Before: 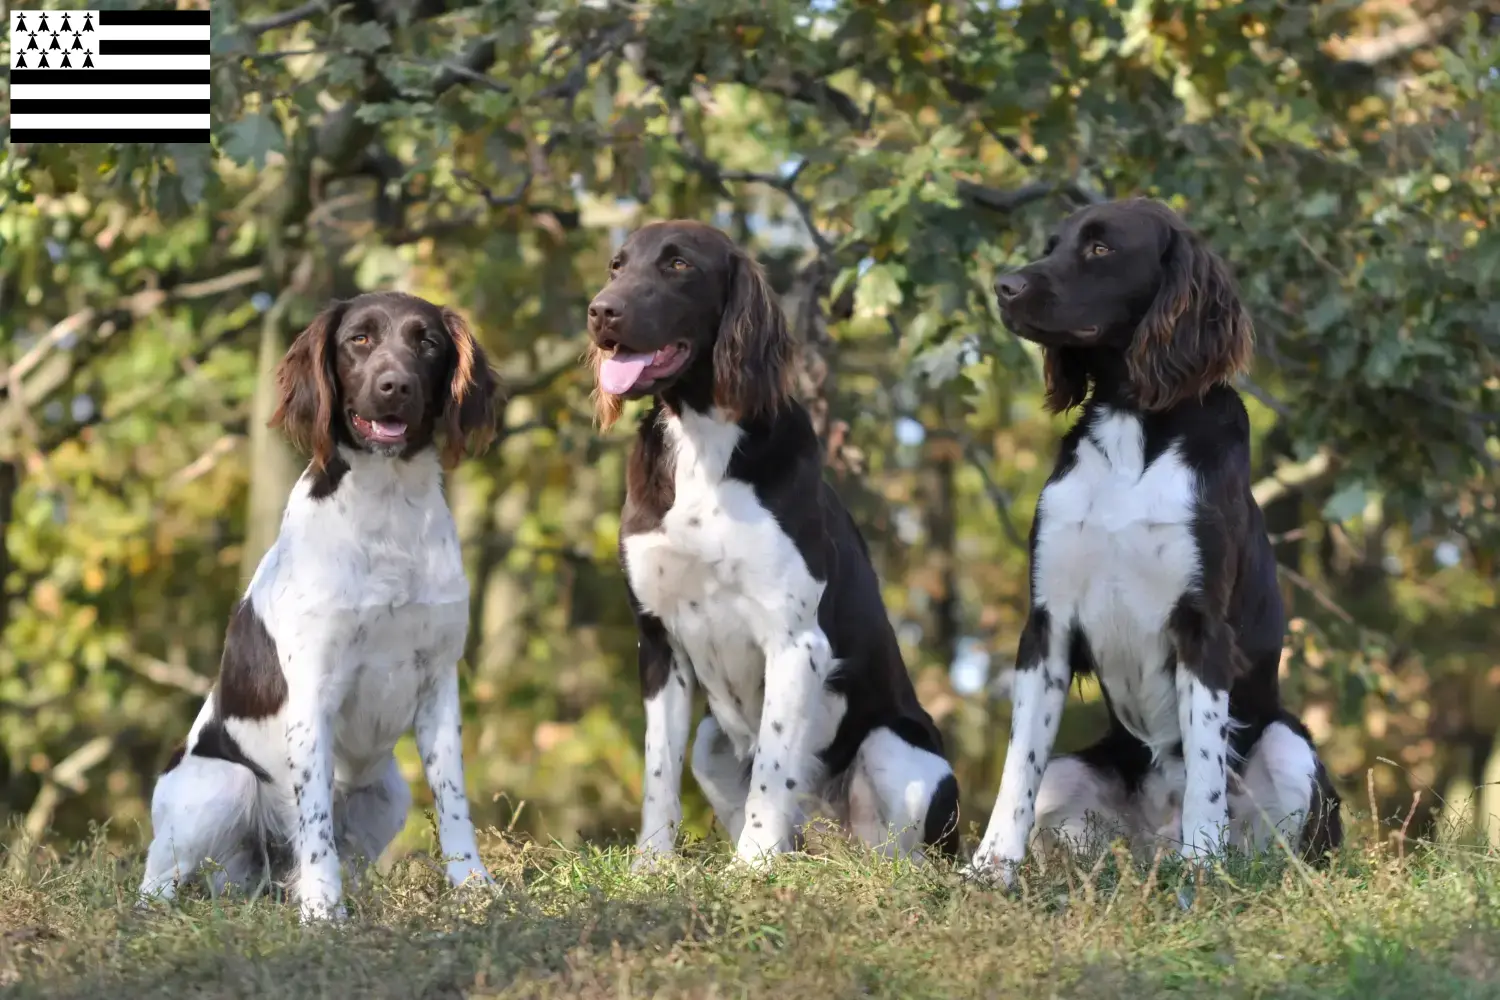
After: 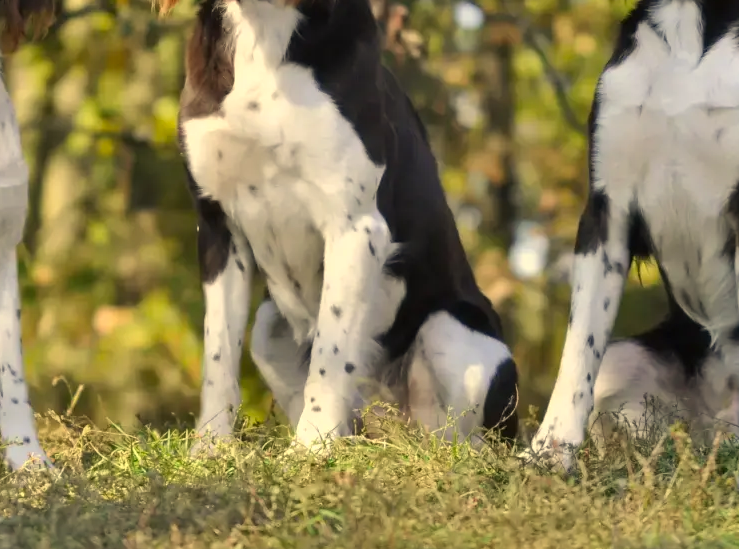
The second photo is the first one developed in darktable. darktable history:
color correction: highlights a* 2.49, highlights b* 23.52
crop: left 29.447%, top 41.621%, right 21.234%, bottom 3.472%
